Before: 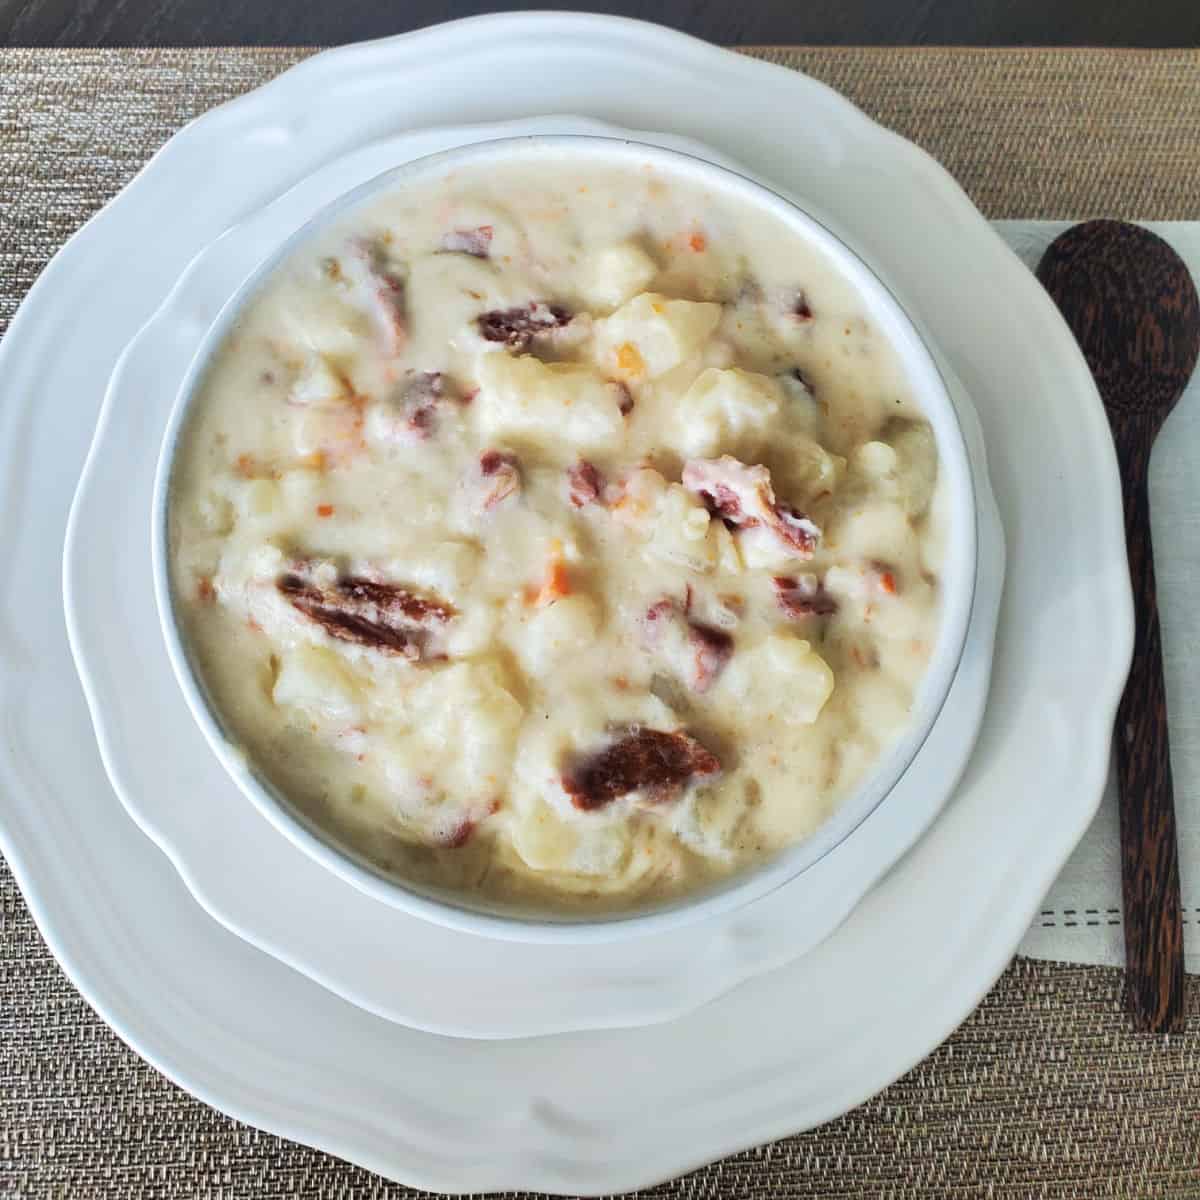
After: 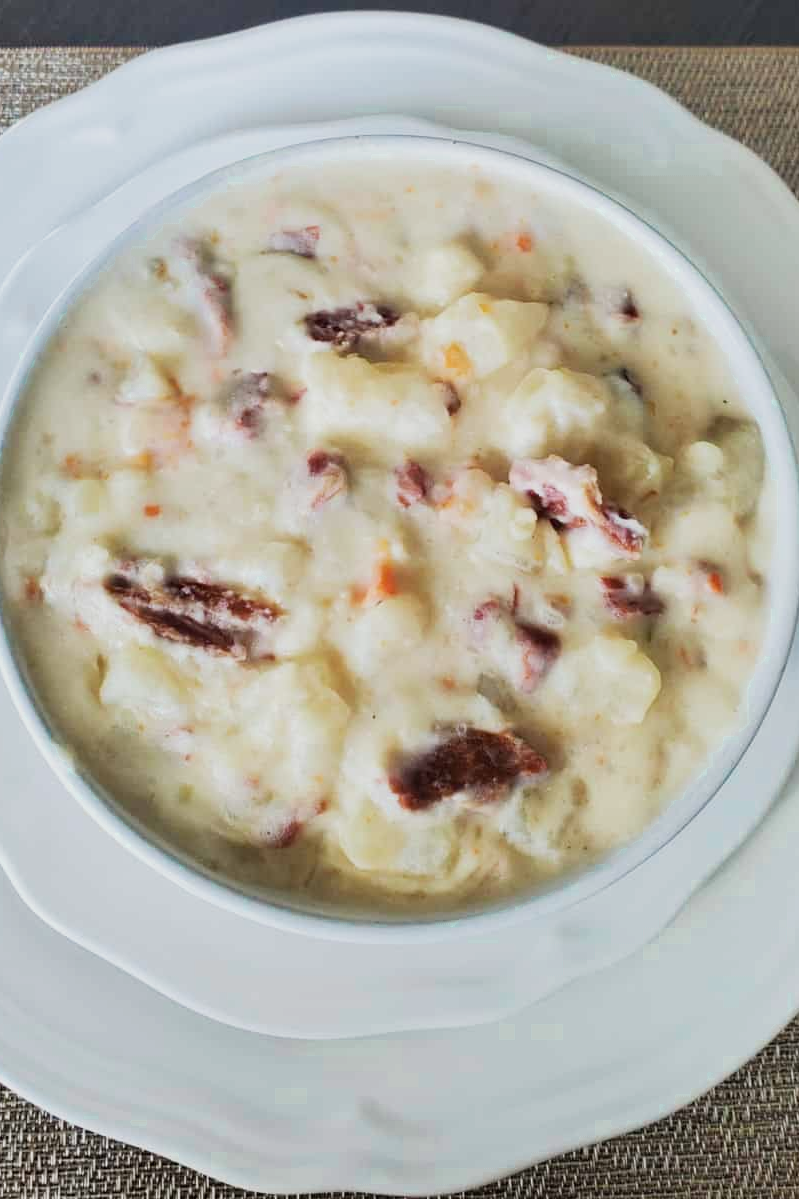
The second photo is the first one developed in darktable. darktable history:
sigmoid: contrast 1.22, skew 0.65
color zones: curves: ch0 [(0.25, 0.5) (0.423, 0.5) (0.443, 0.5) (0.521, 0.756) (0.568, 0.5) (0.576, 0.5) (0.75, 0.5)]; ch1 [(0.25, 0.5) (0.423, 0.5) (0.443, 0.5) (0.539, 0.873) (0.624, 0.565) (0.631, 0.5) (0.75, 0.5)]
crop and rotate: left 14.436%, right 18.898%
